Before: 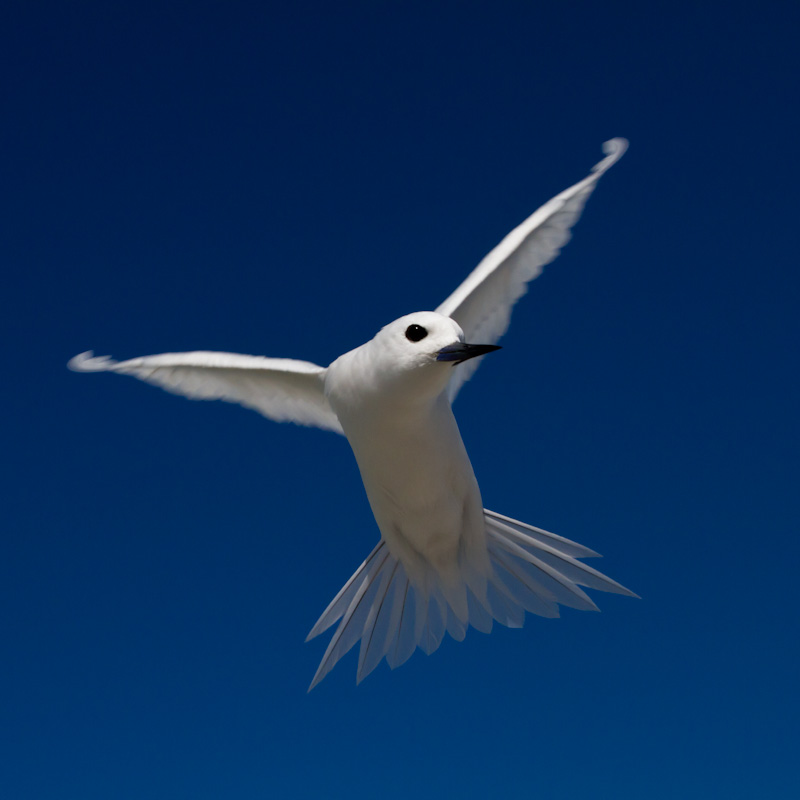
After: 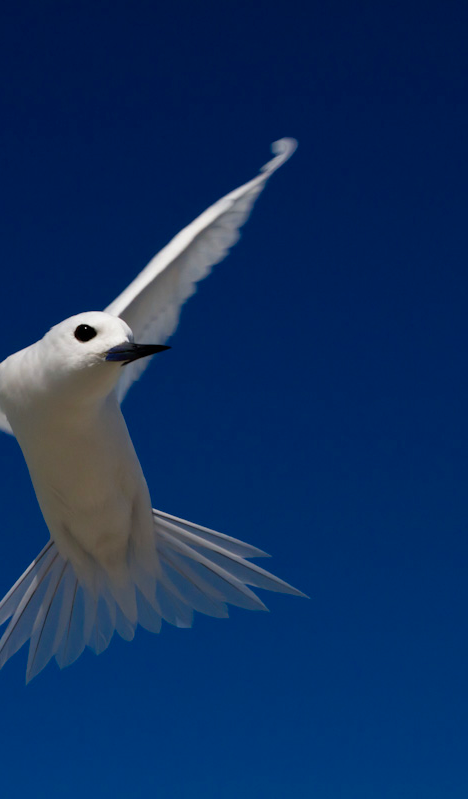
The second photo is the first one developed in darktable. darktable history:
crop: left 41.402%
color balance rgb: perceptual saturation grading › global saturation 20%, global vibrance 20%
contrast brightness saturation: saturation -0.05
